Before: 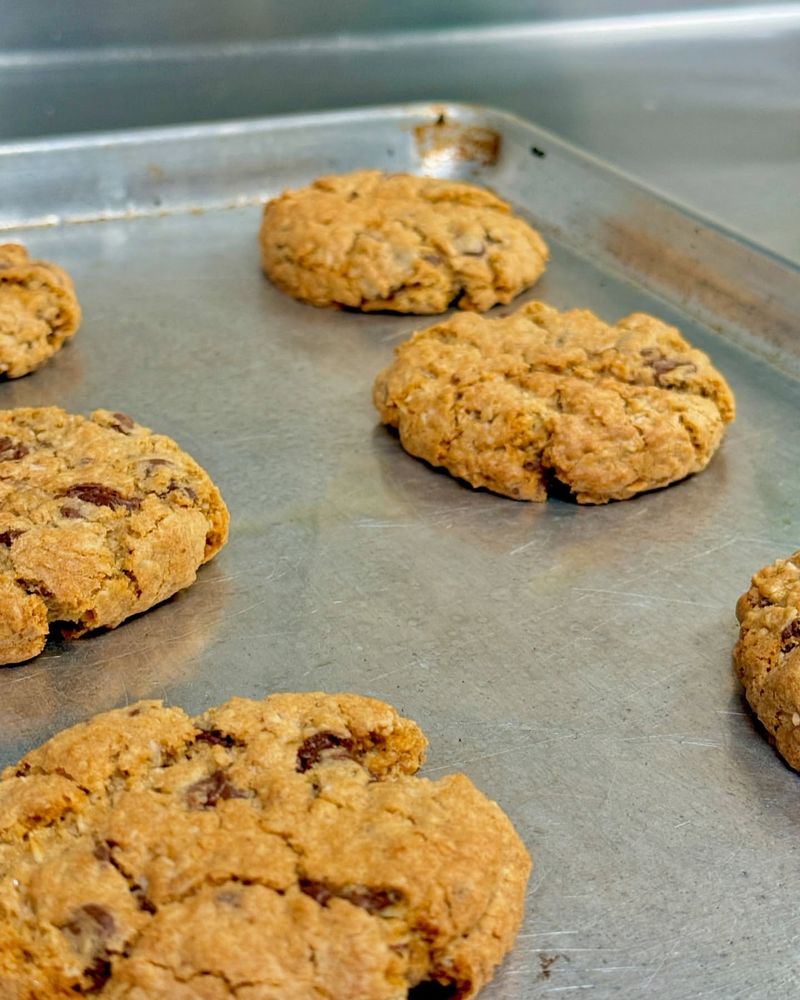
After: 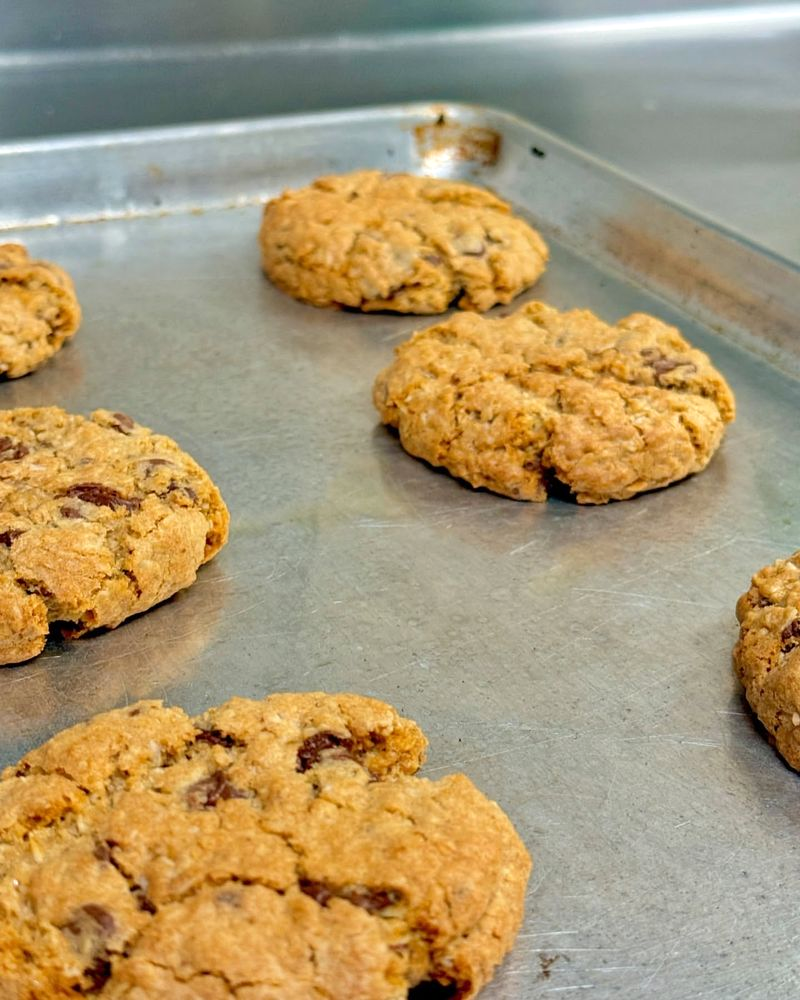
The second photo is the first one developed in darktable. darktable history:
exposure: exposure 0.175 EV, compensate highlight preservation false
levels: mode automatic, levels [0.093, 0.434, 0.988]
